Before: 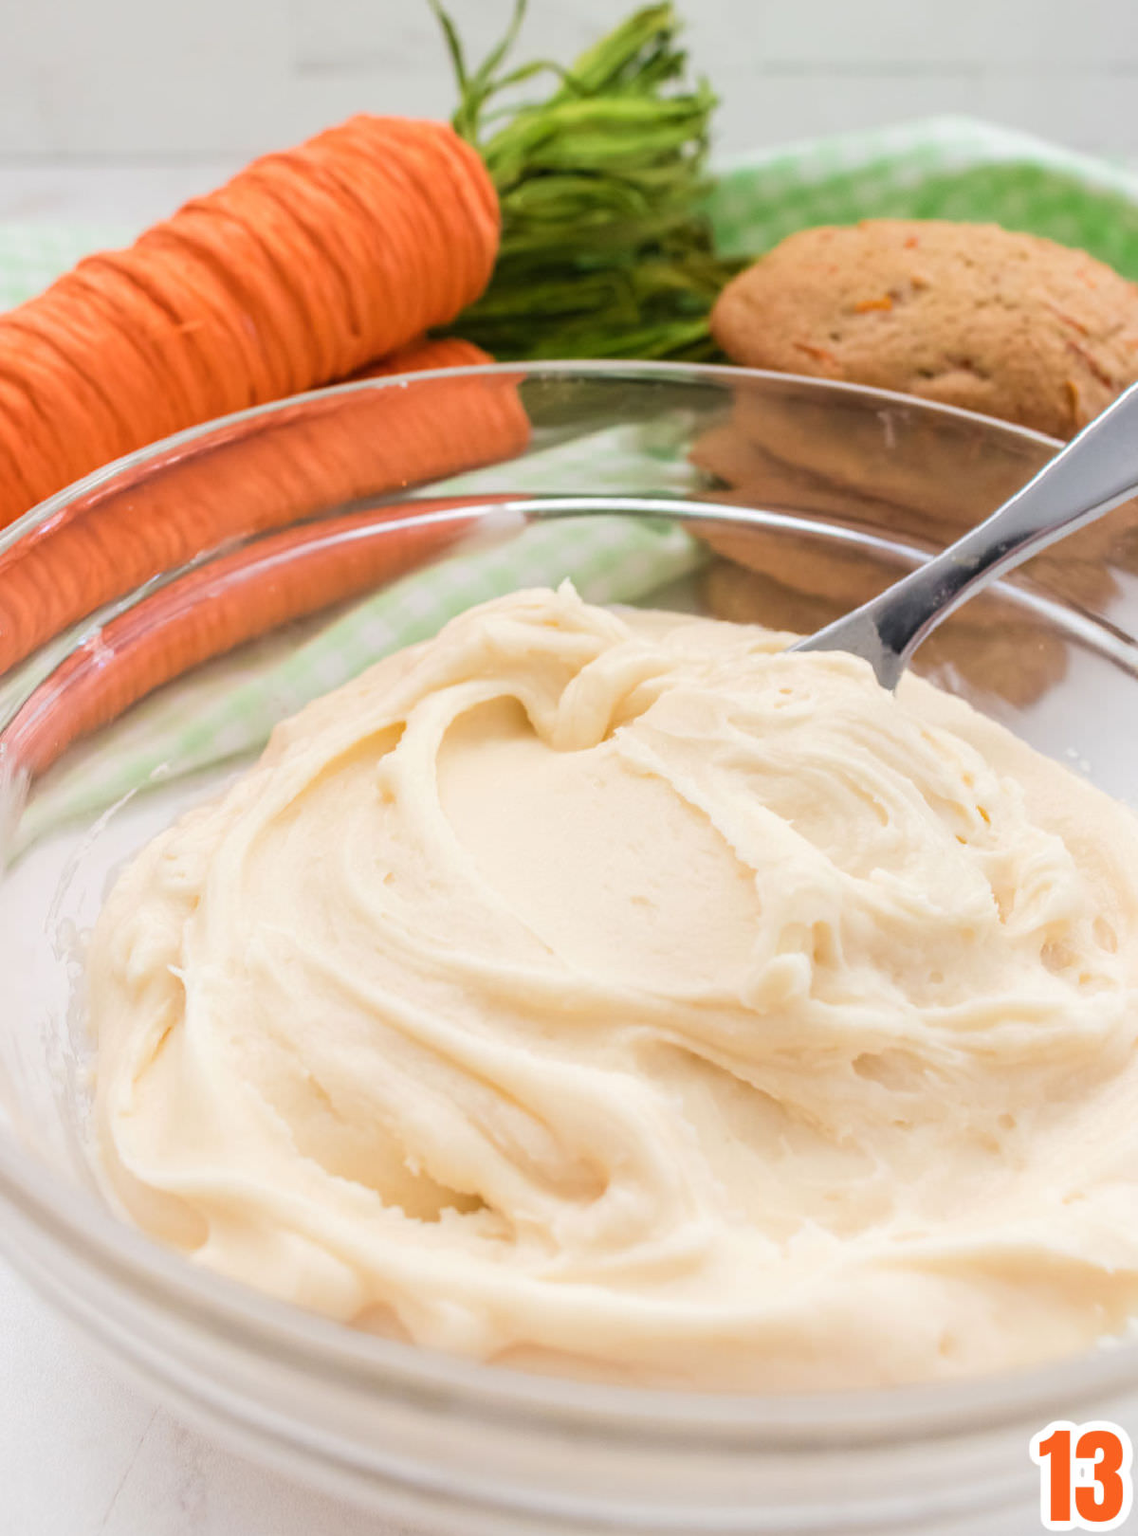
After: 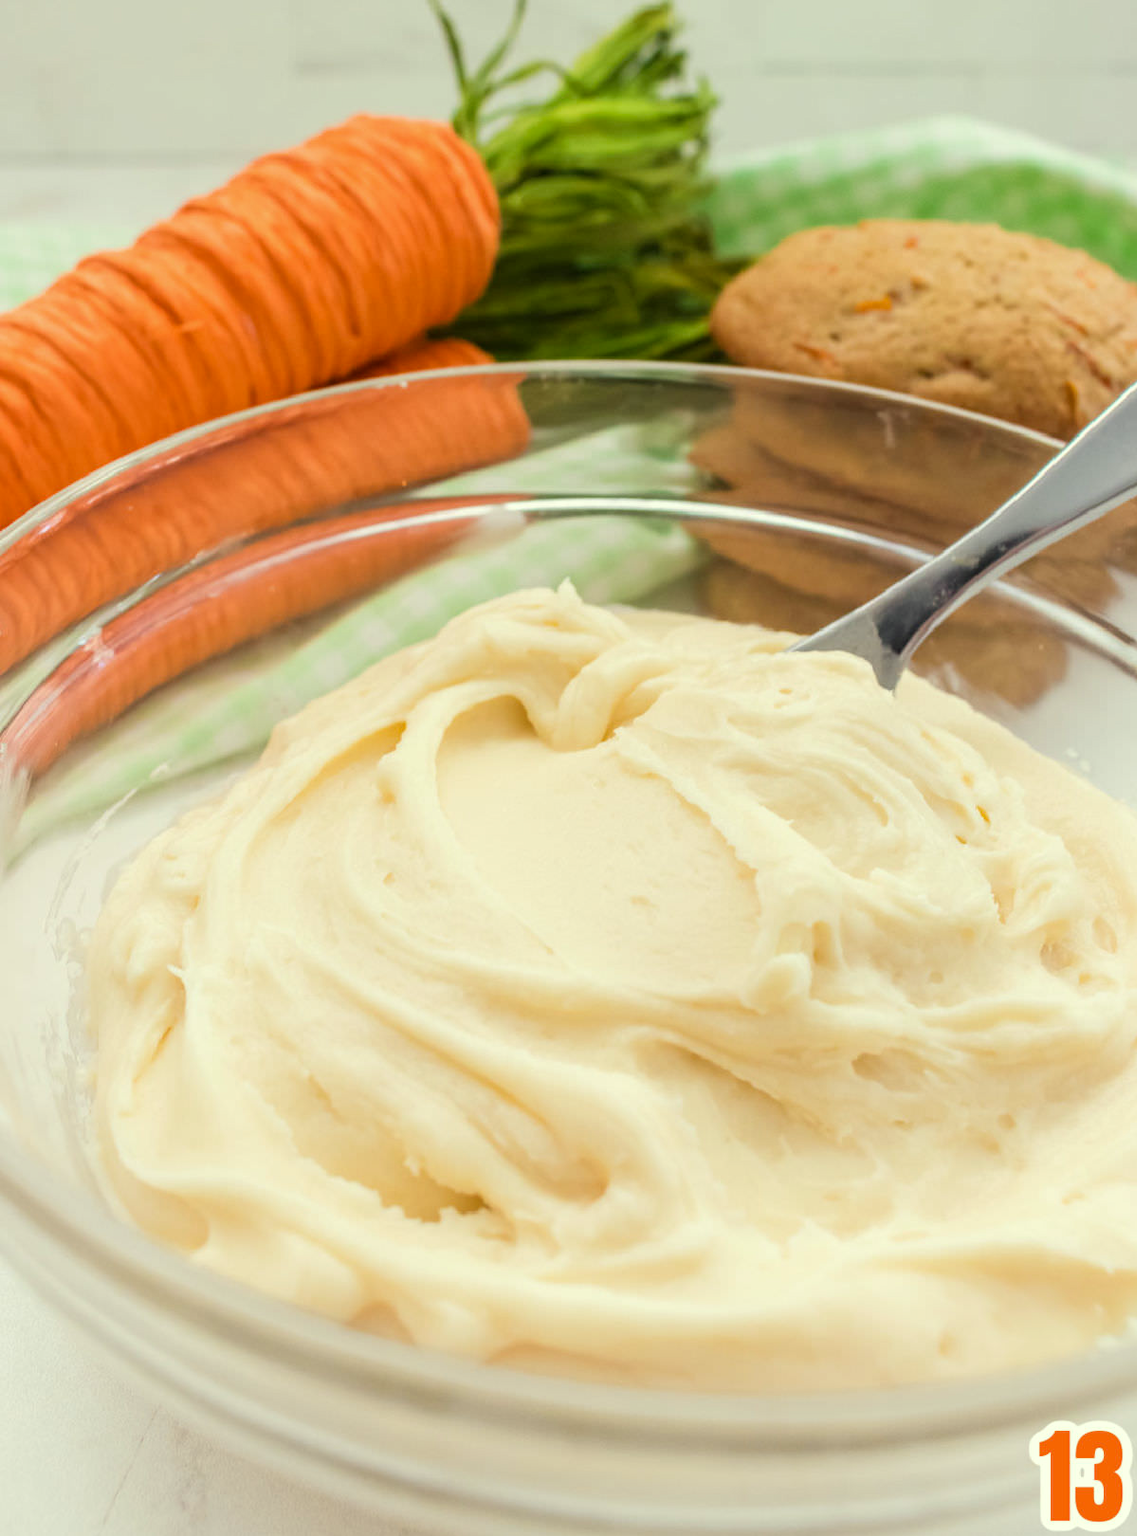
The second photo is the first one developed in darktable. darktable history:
color correction: highlights a* -5.77, highlights b* 11.37
